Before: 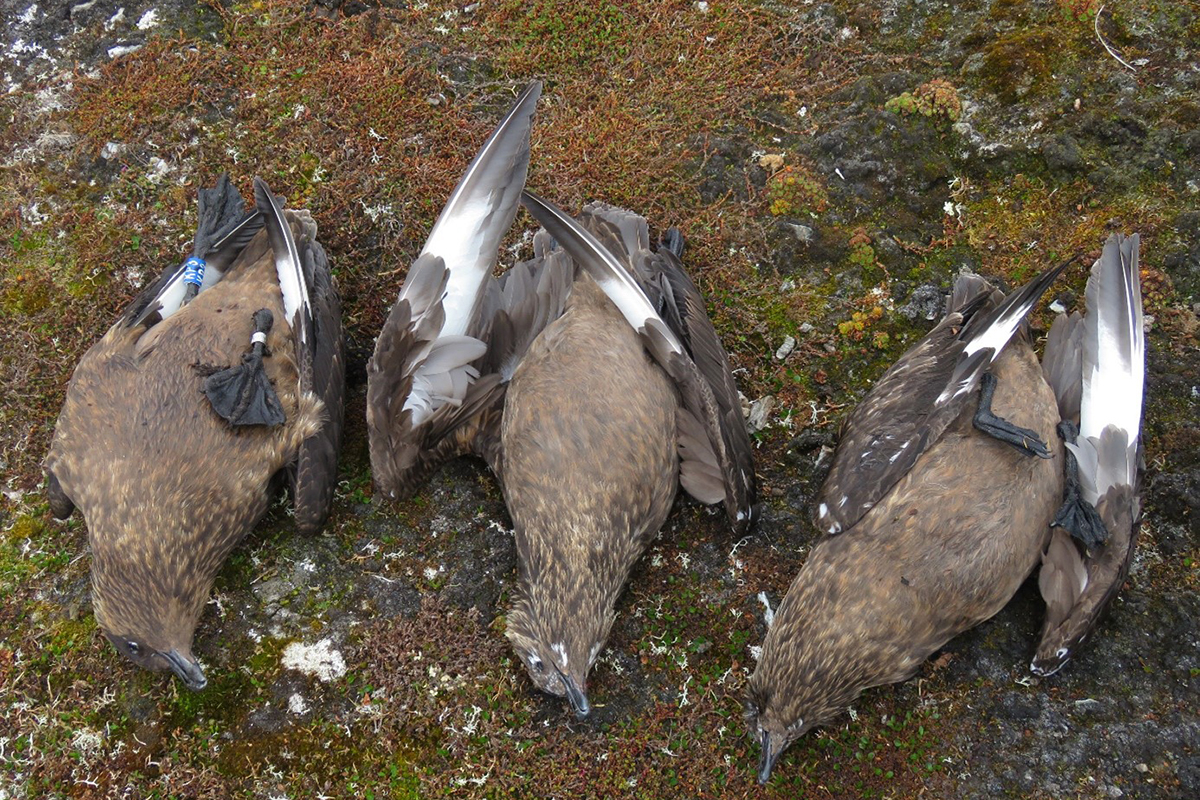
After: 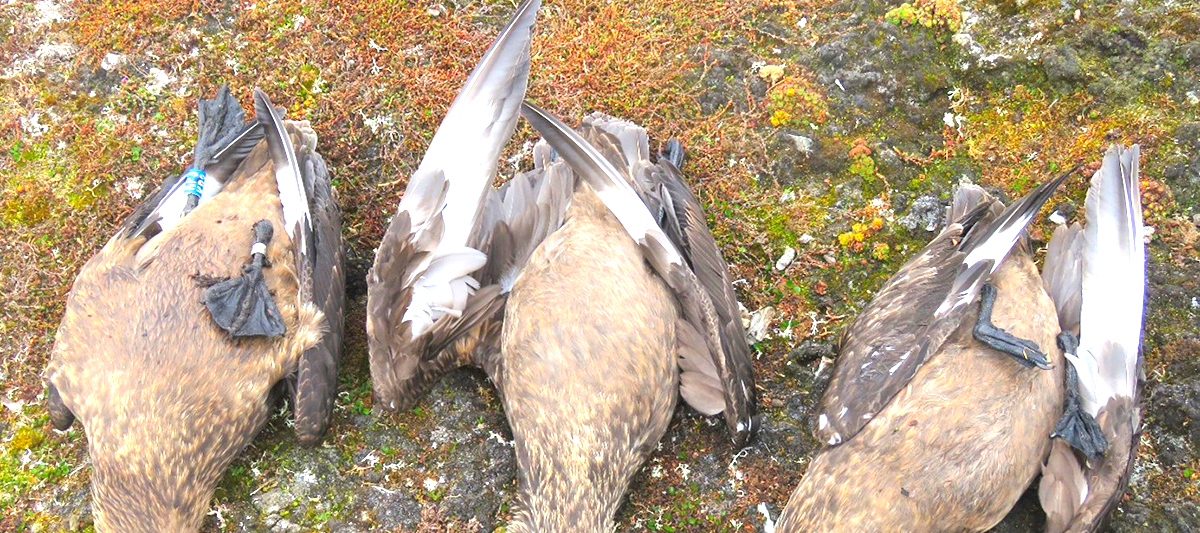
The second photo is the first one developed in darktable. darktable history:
contrast brightness saturation: brightness 0.09, saturation 0.19
exposure: black level correction 0, exposure 1.5 EV, compensate exposure bias true, compensate highlight preservation false
crop: top 11.166%, bottom 22.168%
